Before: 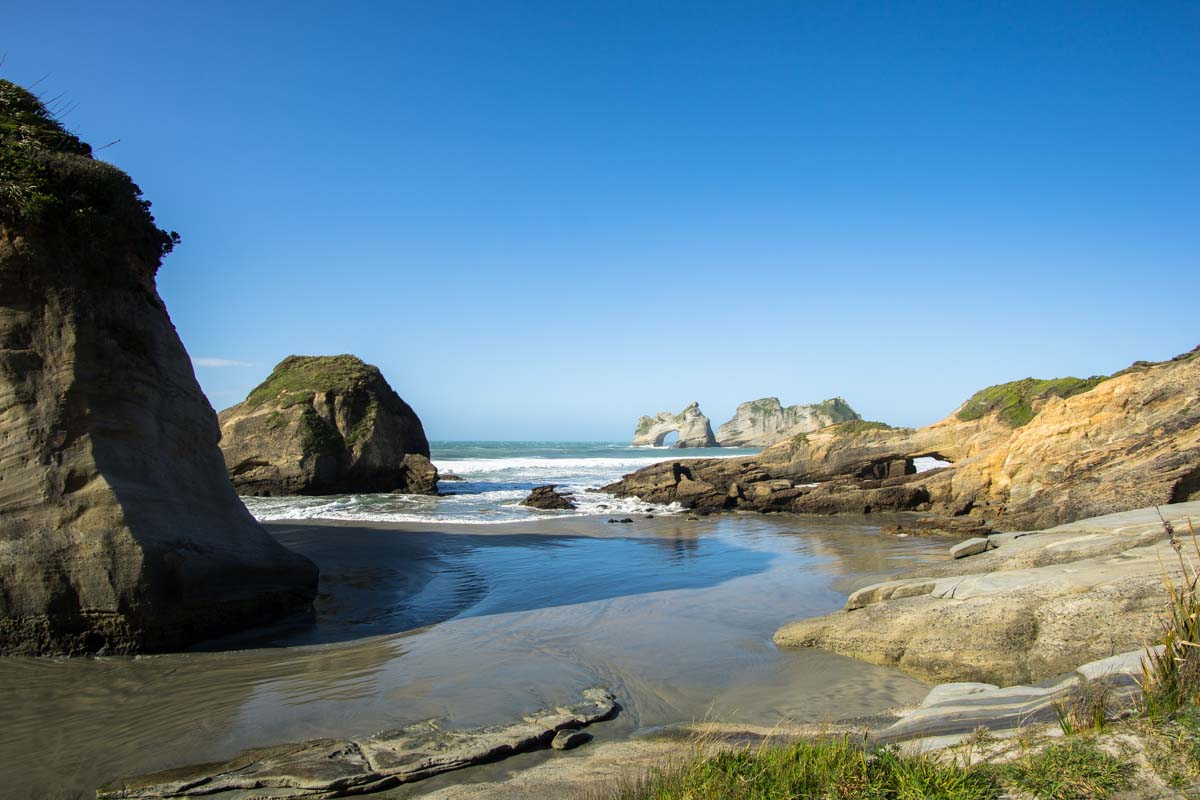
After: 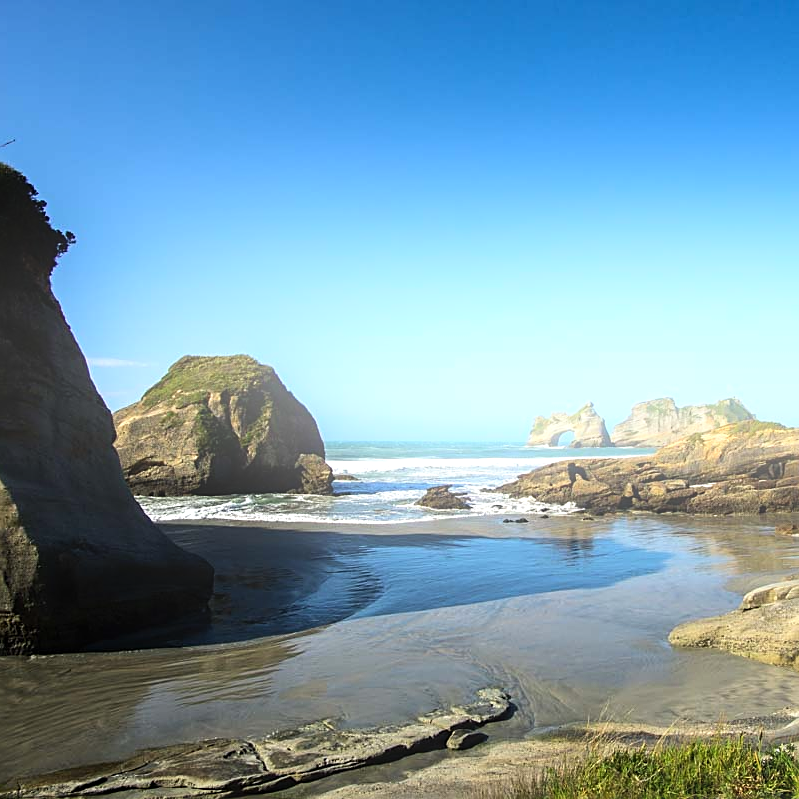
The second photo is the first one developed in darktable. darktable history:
tone equalizer: -8 EV -0.417 EV, -7 EV -0.389 EV, -6 EV -0.333 EV, -5 EV -0.222 EV, -3 EV 0.222 EV, -2 EV 0.333 EV, -1 EV 0.389 EV, +0 EV 0.417 EV, edges refinement/feathering 500, mask exposure compensation -1.57 EV, preserve details no
sharpen: on, module defaults
bloom: on, module defaults
crop and rotate: left 8.786%, right 24.548%
